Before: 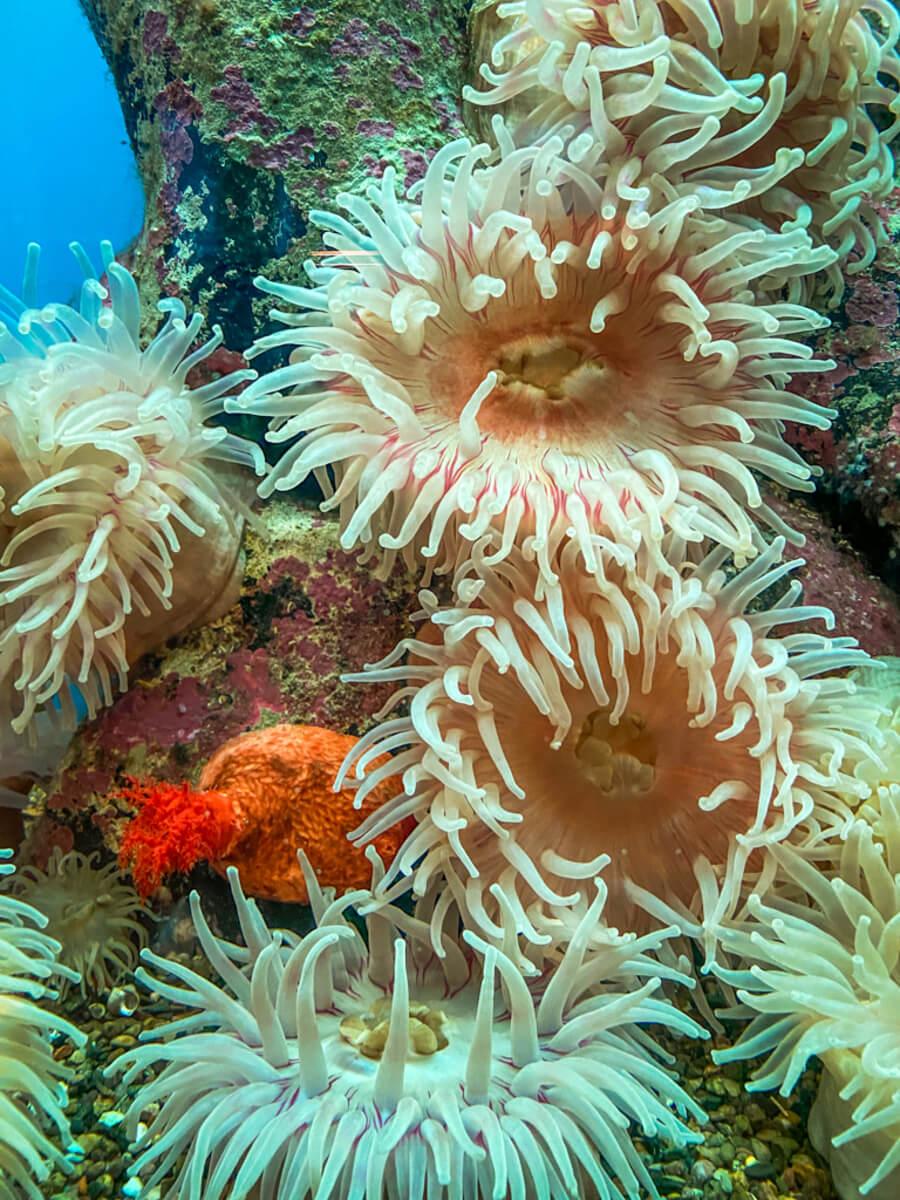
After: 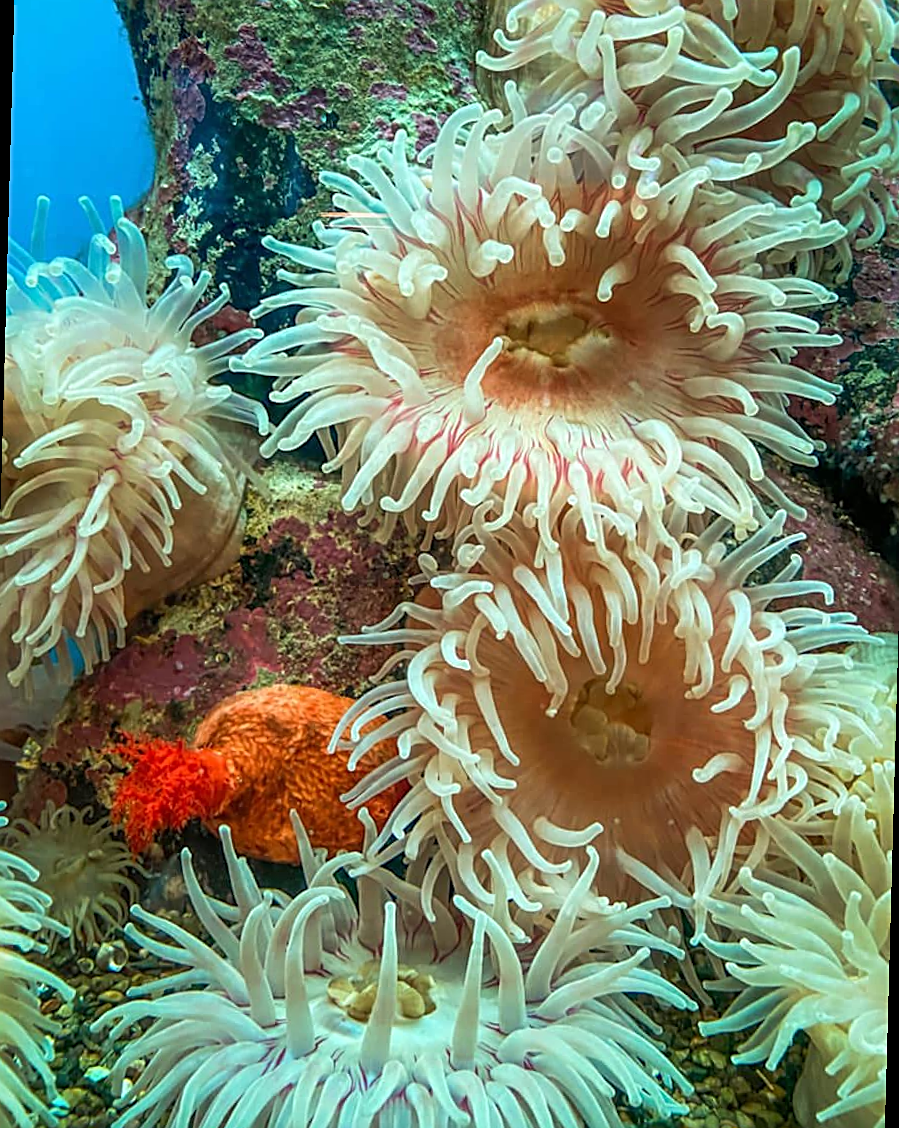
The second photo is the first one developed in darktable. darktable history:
sharpen: on, module defaults
rotate and perspective: rotation 1.57°, crop left 0.018, crop right 0.982, crop top 0.039, crop bottom 0.961
tone equalizer: on, module defaults
